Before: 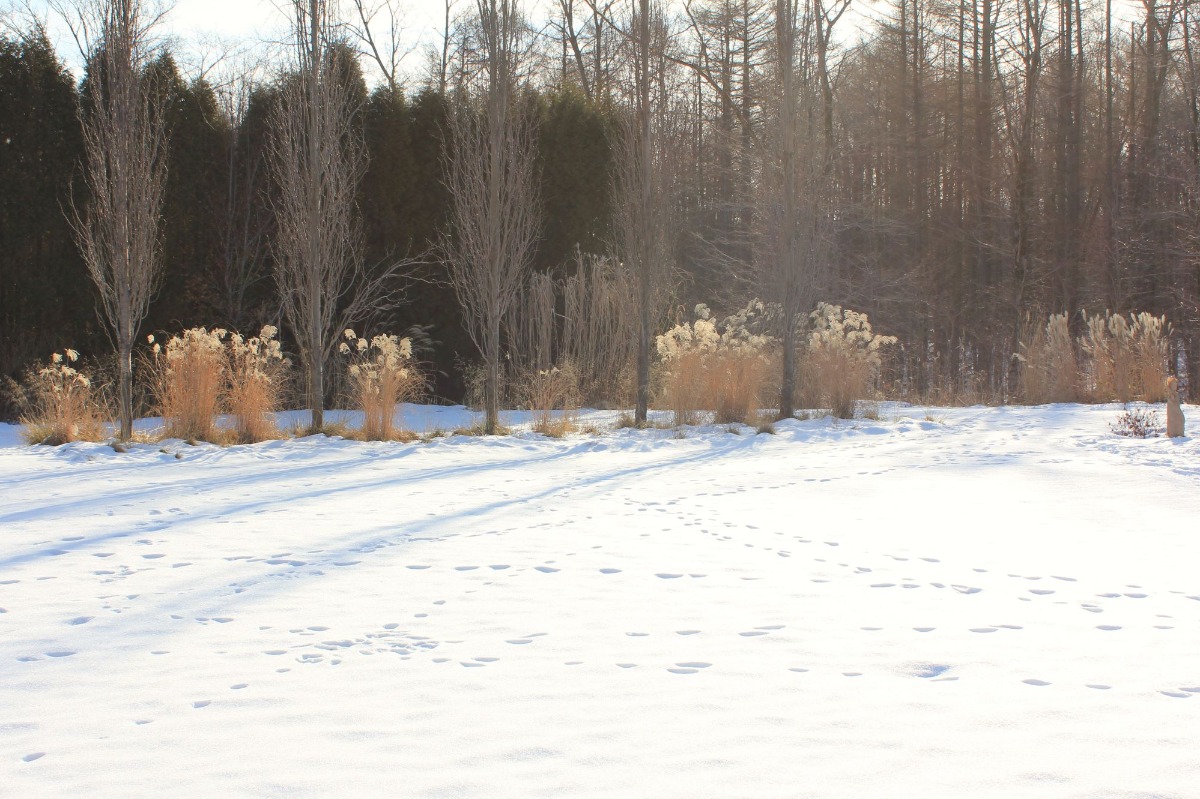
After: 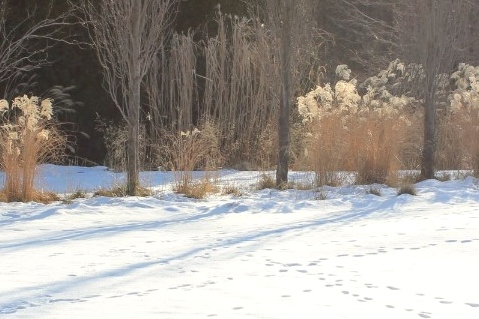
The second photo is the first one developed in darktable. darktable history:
crop: left 30%, top 30%, right 30%, bottom 30%
local contrast: on, module defaults
